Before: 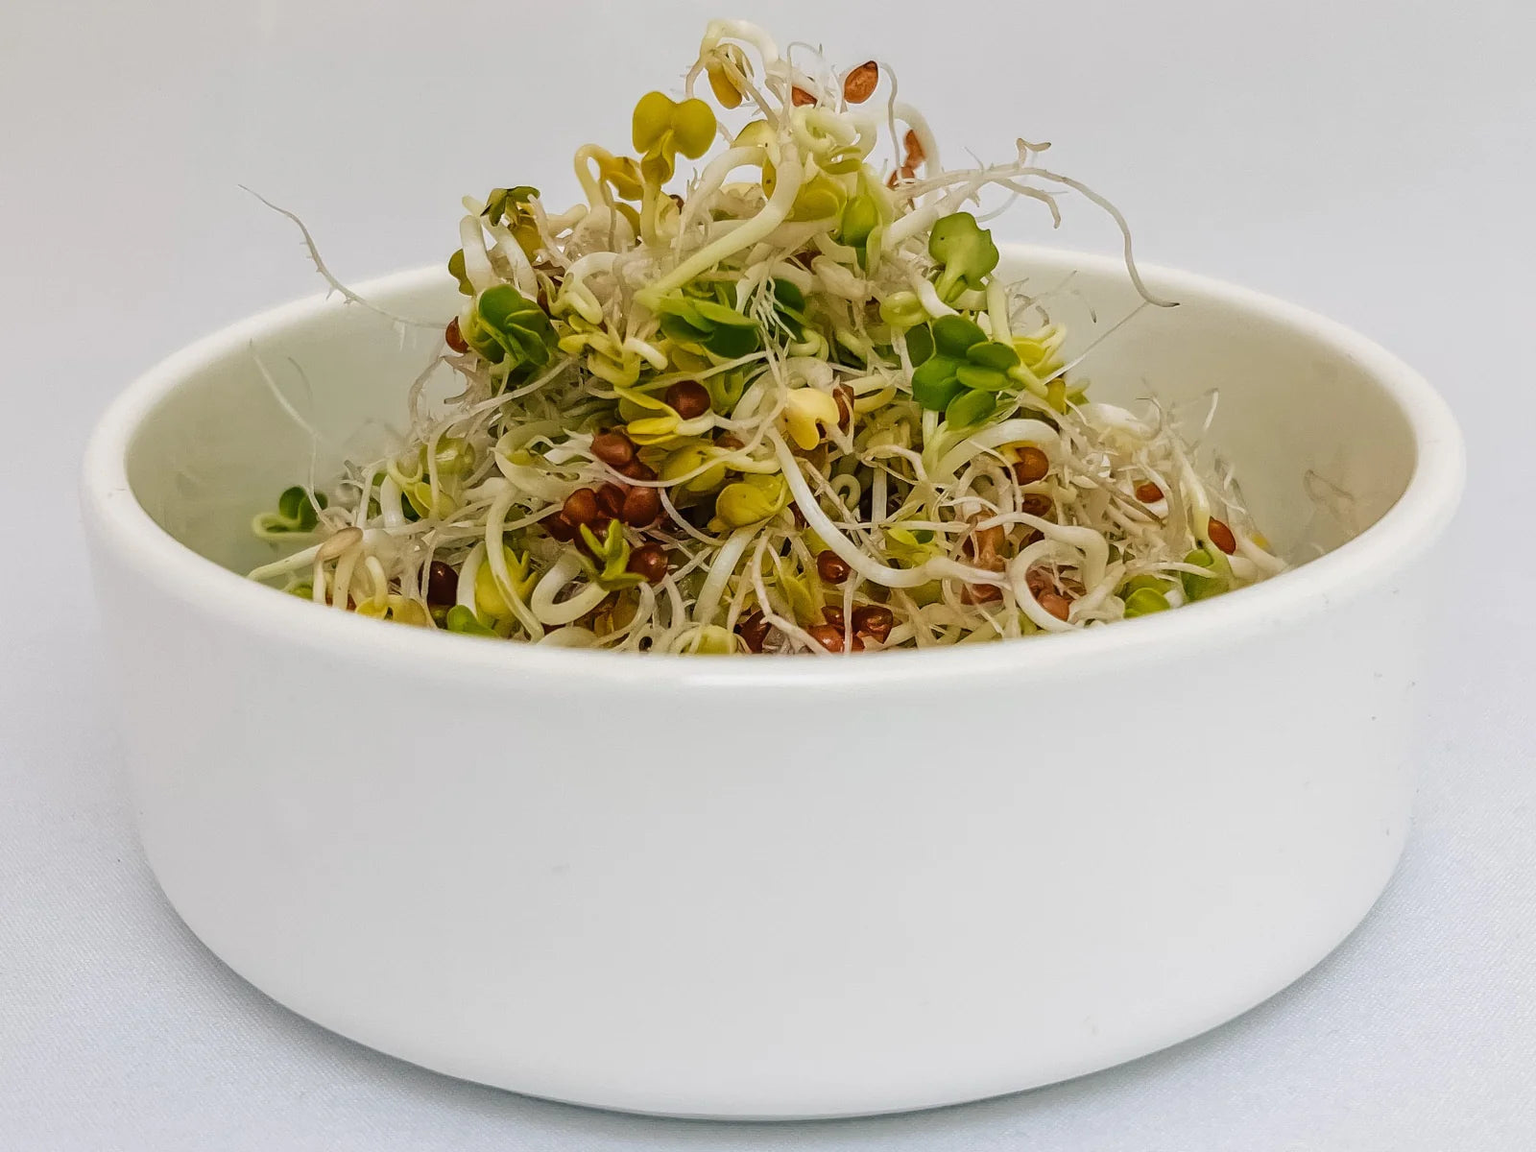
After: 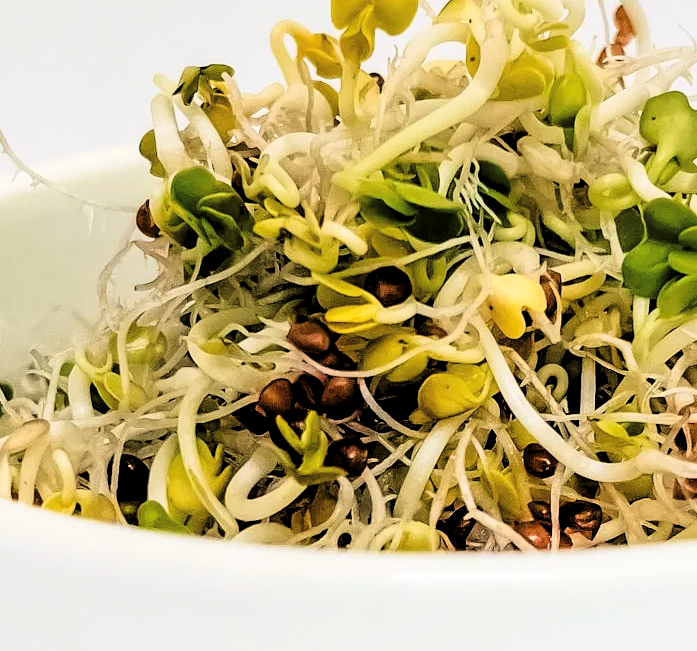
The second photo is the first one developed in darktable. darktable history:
crop: left 20.52%, top 10.839%, right 35.906%, bottom 34.884%
levels: mode automatic, black 3.83%, levels [0, 0.478, 1]
base curve: curves: ch0 [(0, 0) (0.032, 0.037) (0.105, 0.228) (0.435, 0.76) (0.856, 0.983) (1, 1)]
